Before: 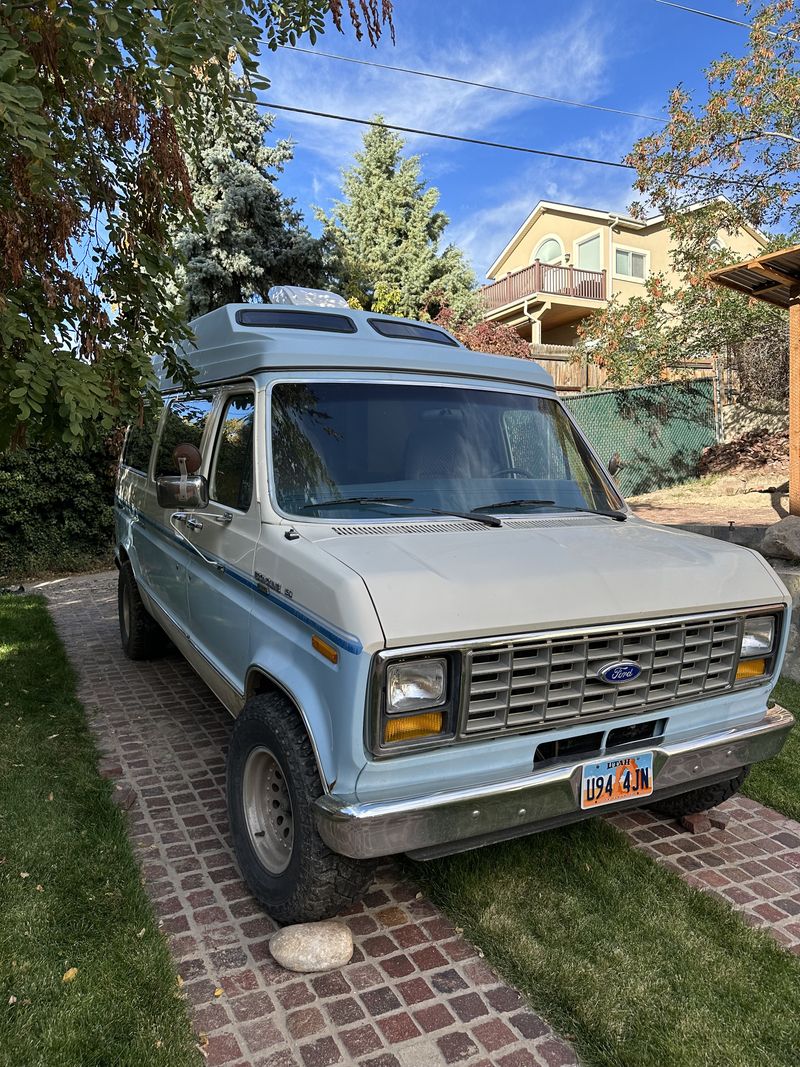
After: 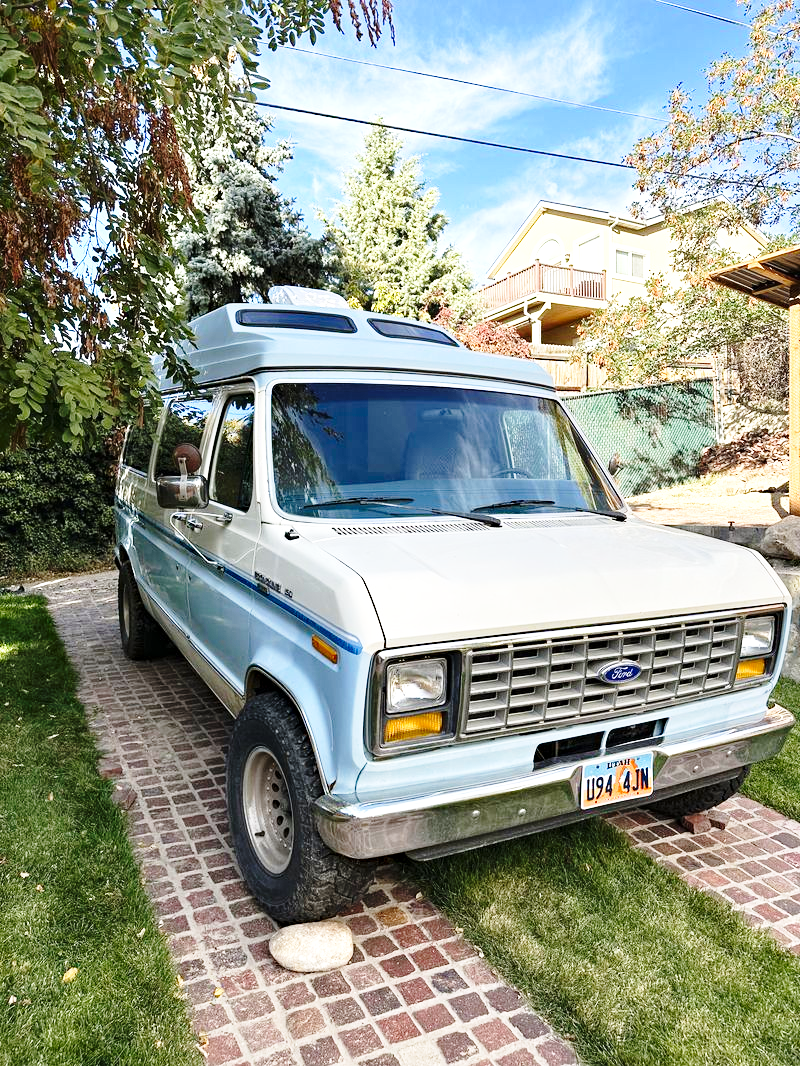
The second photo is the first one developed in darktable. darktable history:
crop: bottom 0.071%
exposure: black level correction 0, exposure 0.7 EV, compensate exposure bias true, compensate highlight preservation false
base curve: curves: ch0 [(0, 0) (0.028, 0.03) (0.121, 0.232) (0.46, 0.748) (0.859, 0.968) (1, 1)], preserve colors none
haze removal: compatibility mode true, adaptive false
